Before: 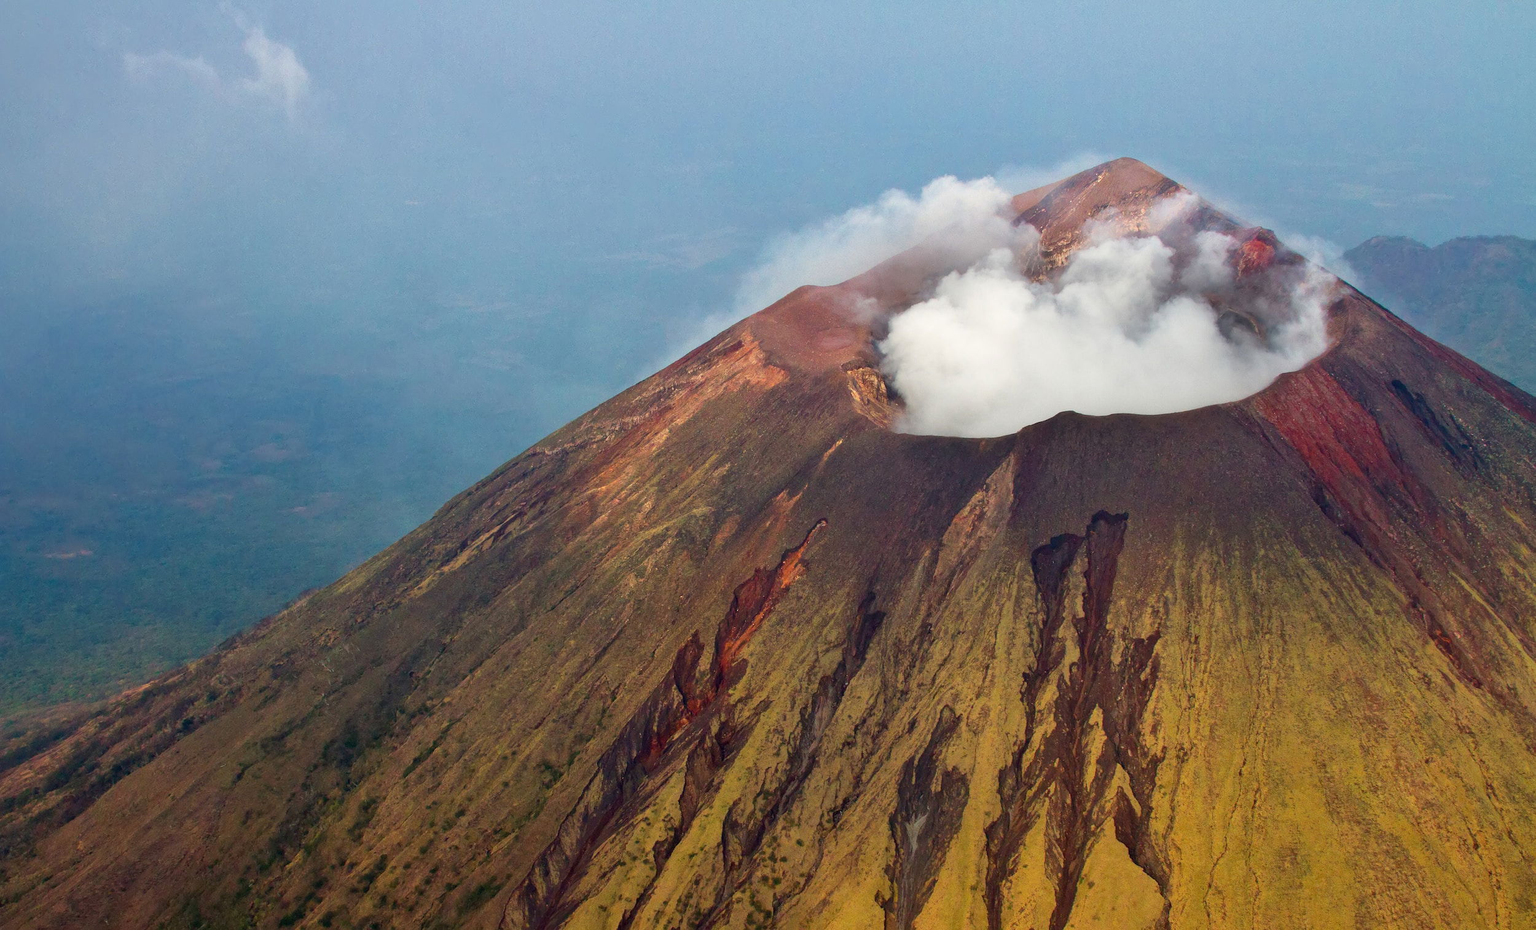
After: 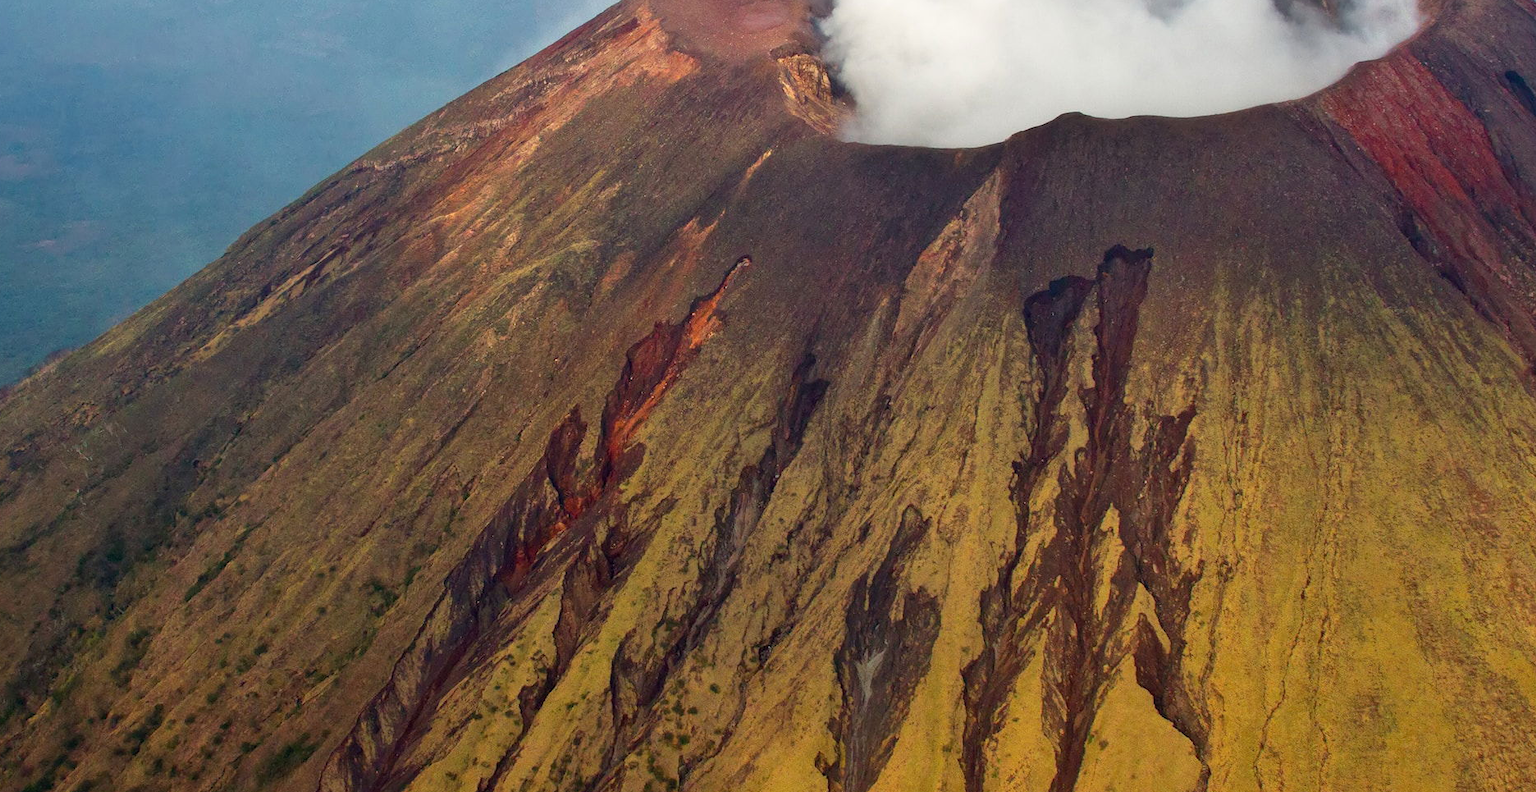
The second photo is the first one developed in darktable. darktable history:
crop and rotate: left 17.288%, top 35.22%, right 7.823%, bottom 0.908%
